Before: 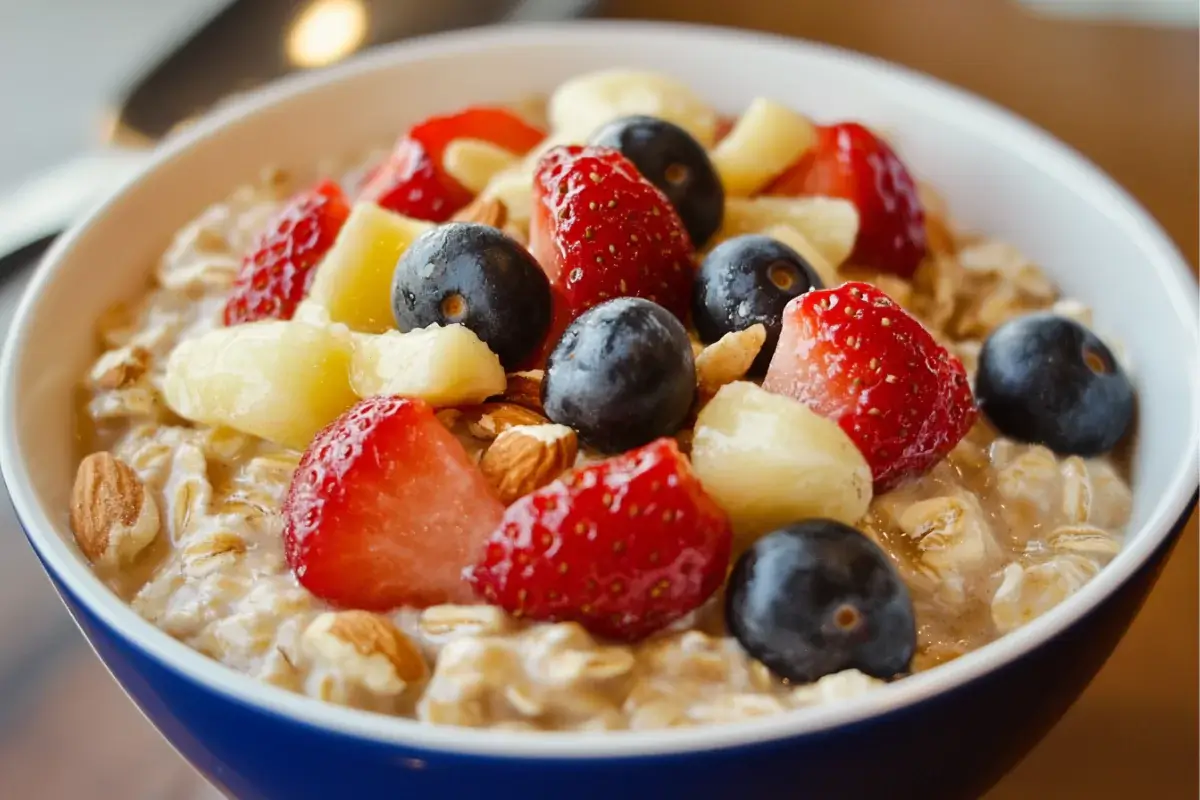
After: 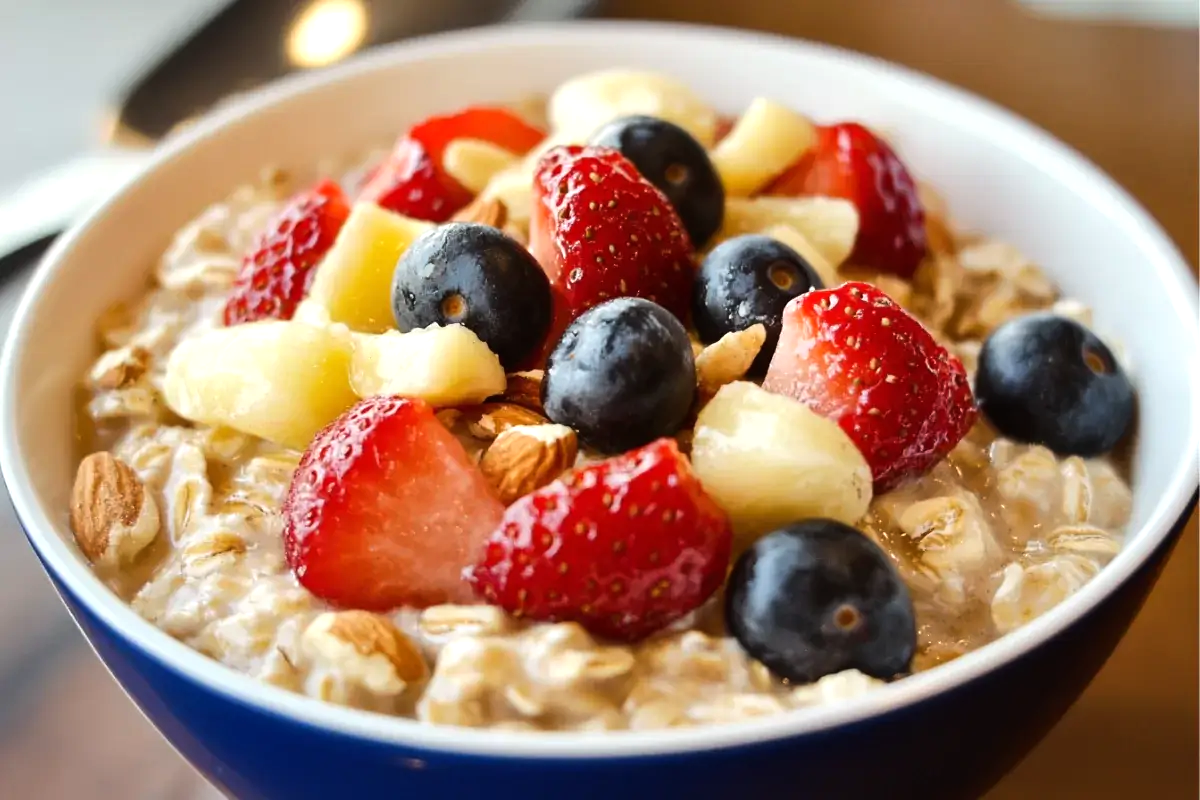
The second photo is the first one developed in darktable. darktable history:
tone equalizer: -8 EV -0.39 EV, -7 EV -0.417 EV, -6 EV -0.353 EV, -5 EV -0.189 EV, -3 EV 0.23 EV, -2 EV 0.356 EV, -1 EV 0.4 EV, +0 EV 0.429 EV, edges refinement/feathering 500, mask exposure compensation -1.57 EV, preserve details no
